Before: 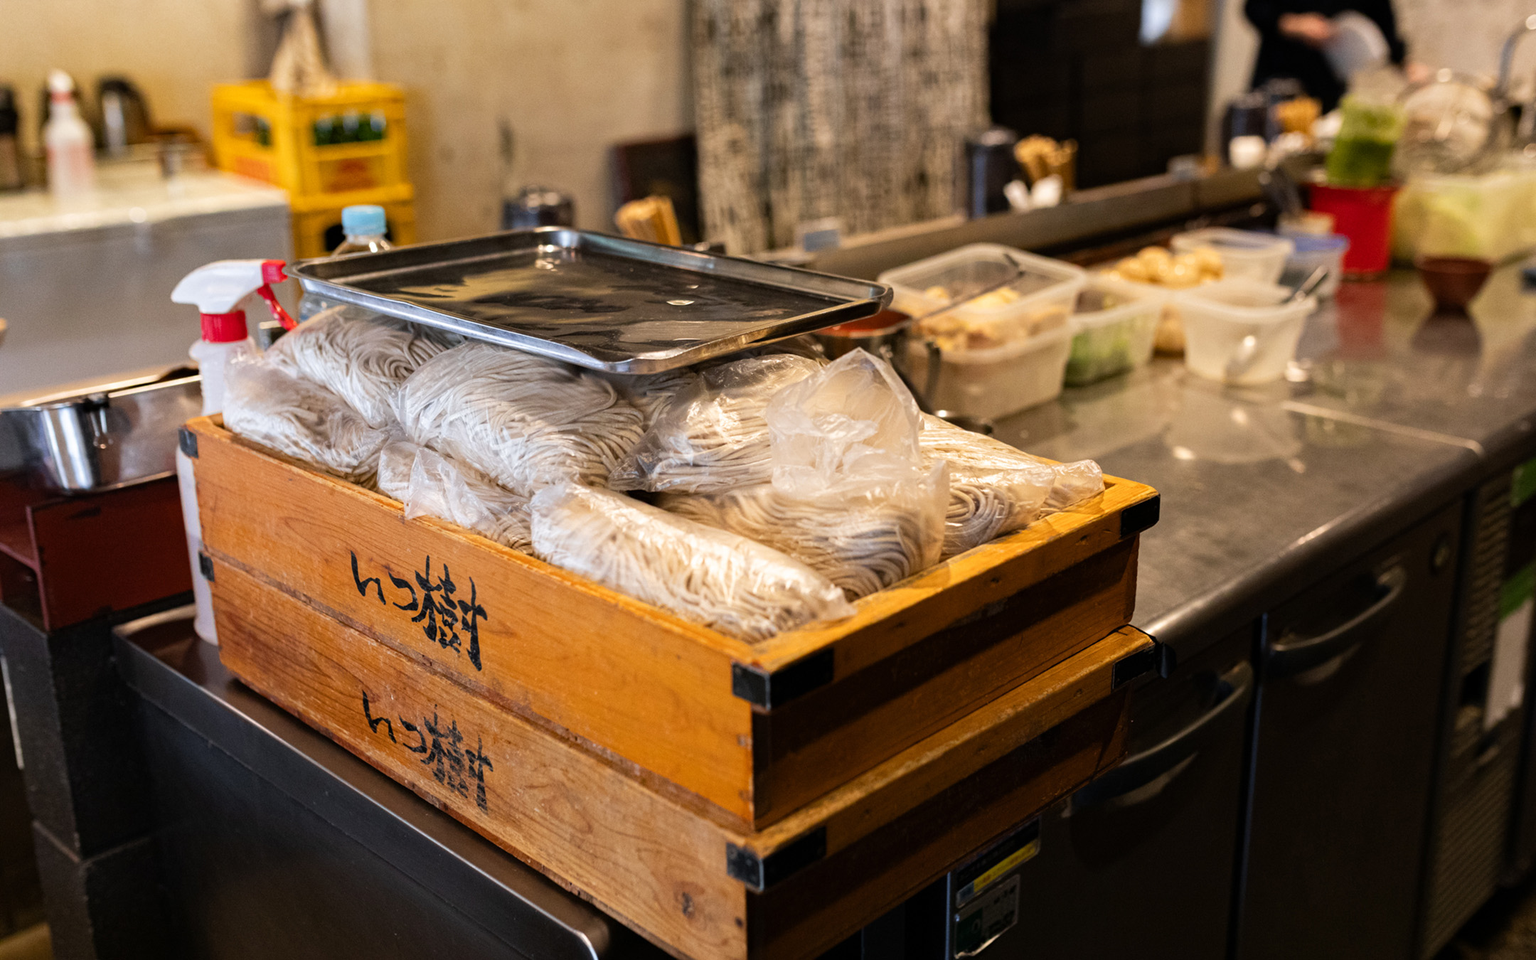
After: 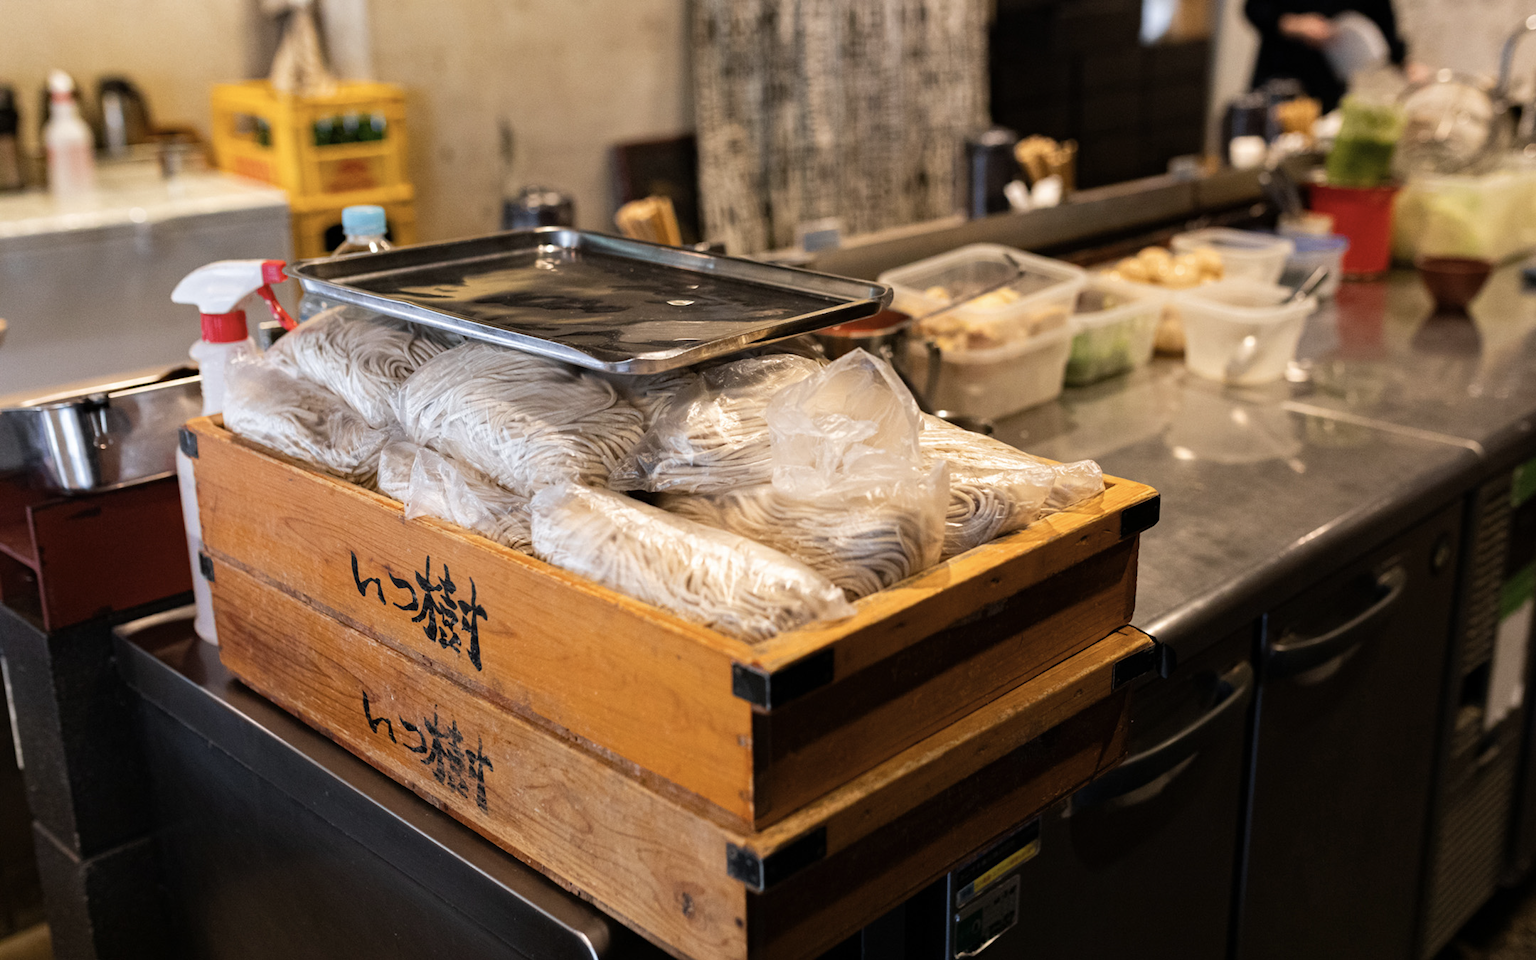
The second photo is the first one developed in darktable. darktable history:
contrast brightness saturation: saturation -0.172
